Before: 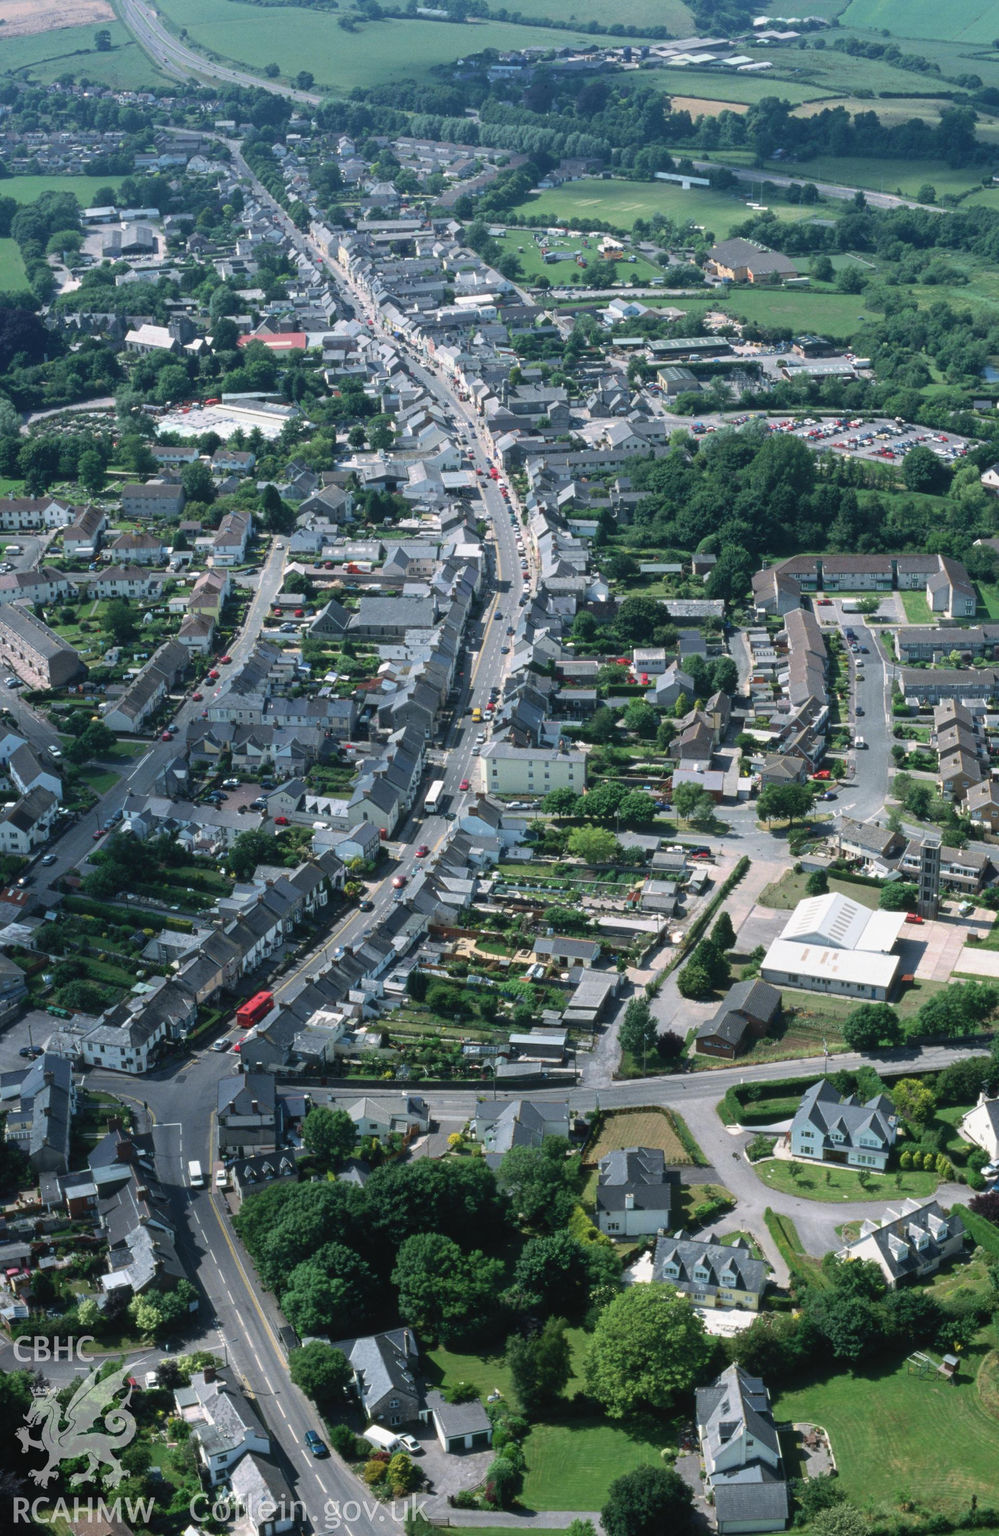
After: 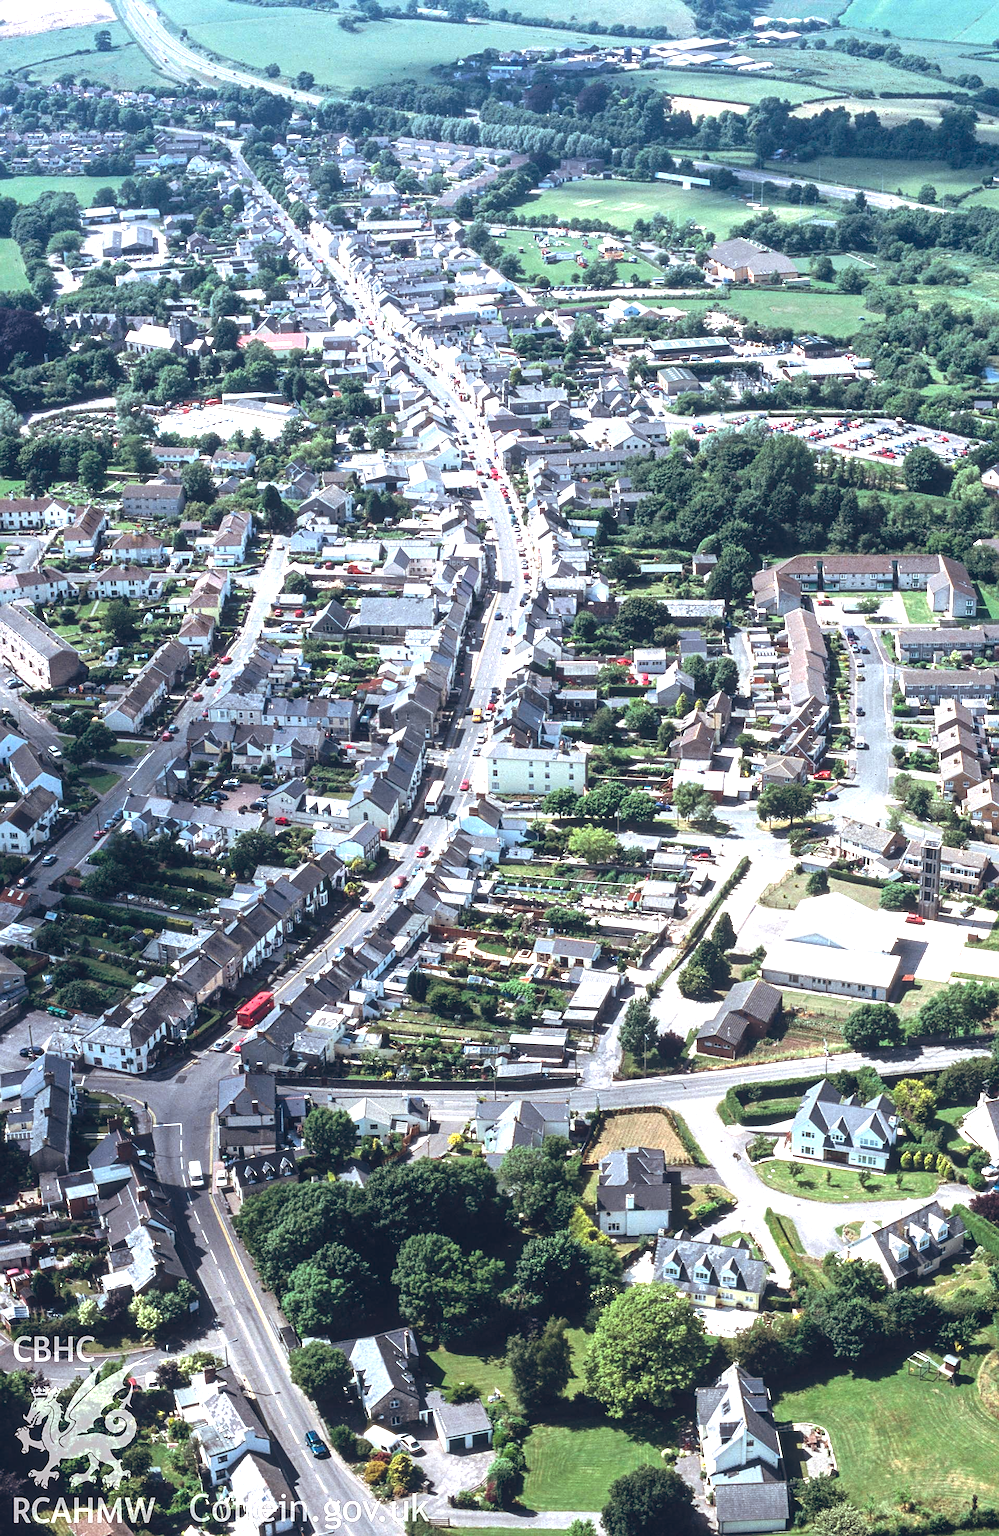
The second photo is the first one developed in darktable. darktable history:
color balance rgb: shadows lift › chroma 9.92%, shadows lift › hue 45.12°, power › luminance 3.26%, power › hue 231.93°, global offset › luminance 0.4%, global offset › chroma 0.21%, global offset › hue 255.02°
shadows and highlights: radius 334.93, shadows 63.48, highlights 6.06, compress 87.7%, highlights color adjustment 39.73%, soften with gaussian
levels: levels [0.012, 0.367, 0.697]
sharpen: on, module defaults
local contrast: on, module defaults
